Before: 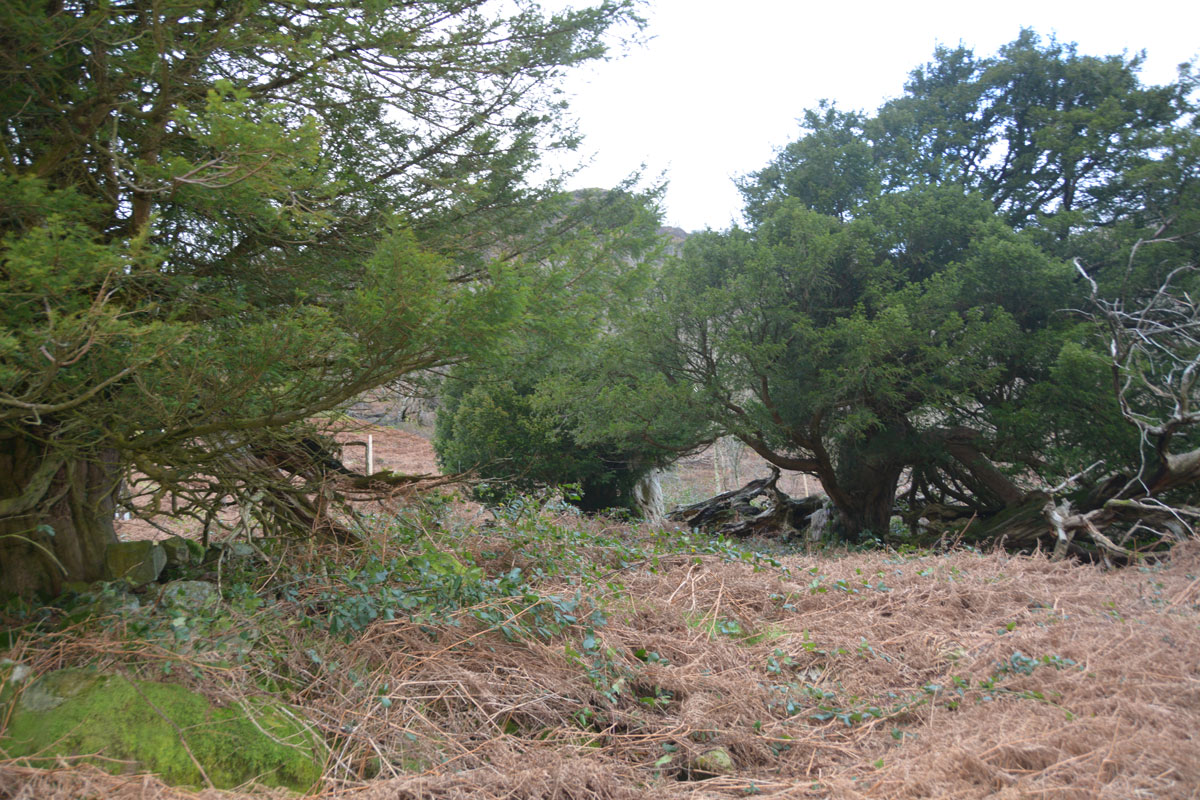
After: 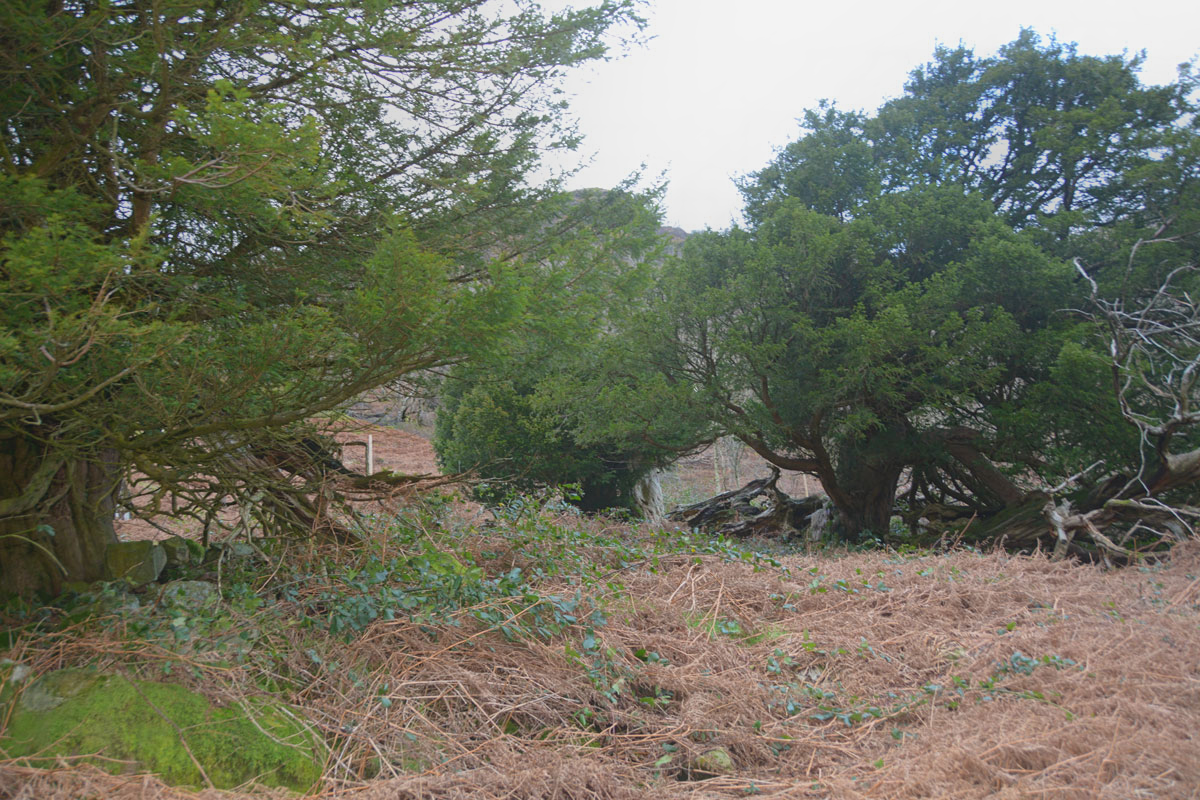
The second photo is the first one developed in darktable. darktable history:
shadows and highlights: shadows 25, white point adjustment -3, highlights -30
contrast equalizer: y [[0.439, 0.44, 0.442, 0.457, 0.493, 0.498], [0.5 ×6], [0.5 ×6], [0 ×6], [0 ×6]]
